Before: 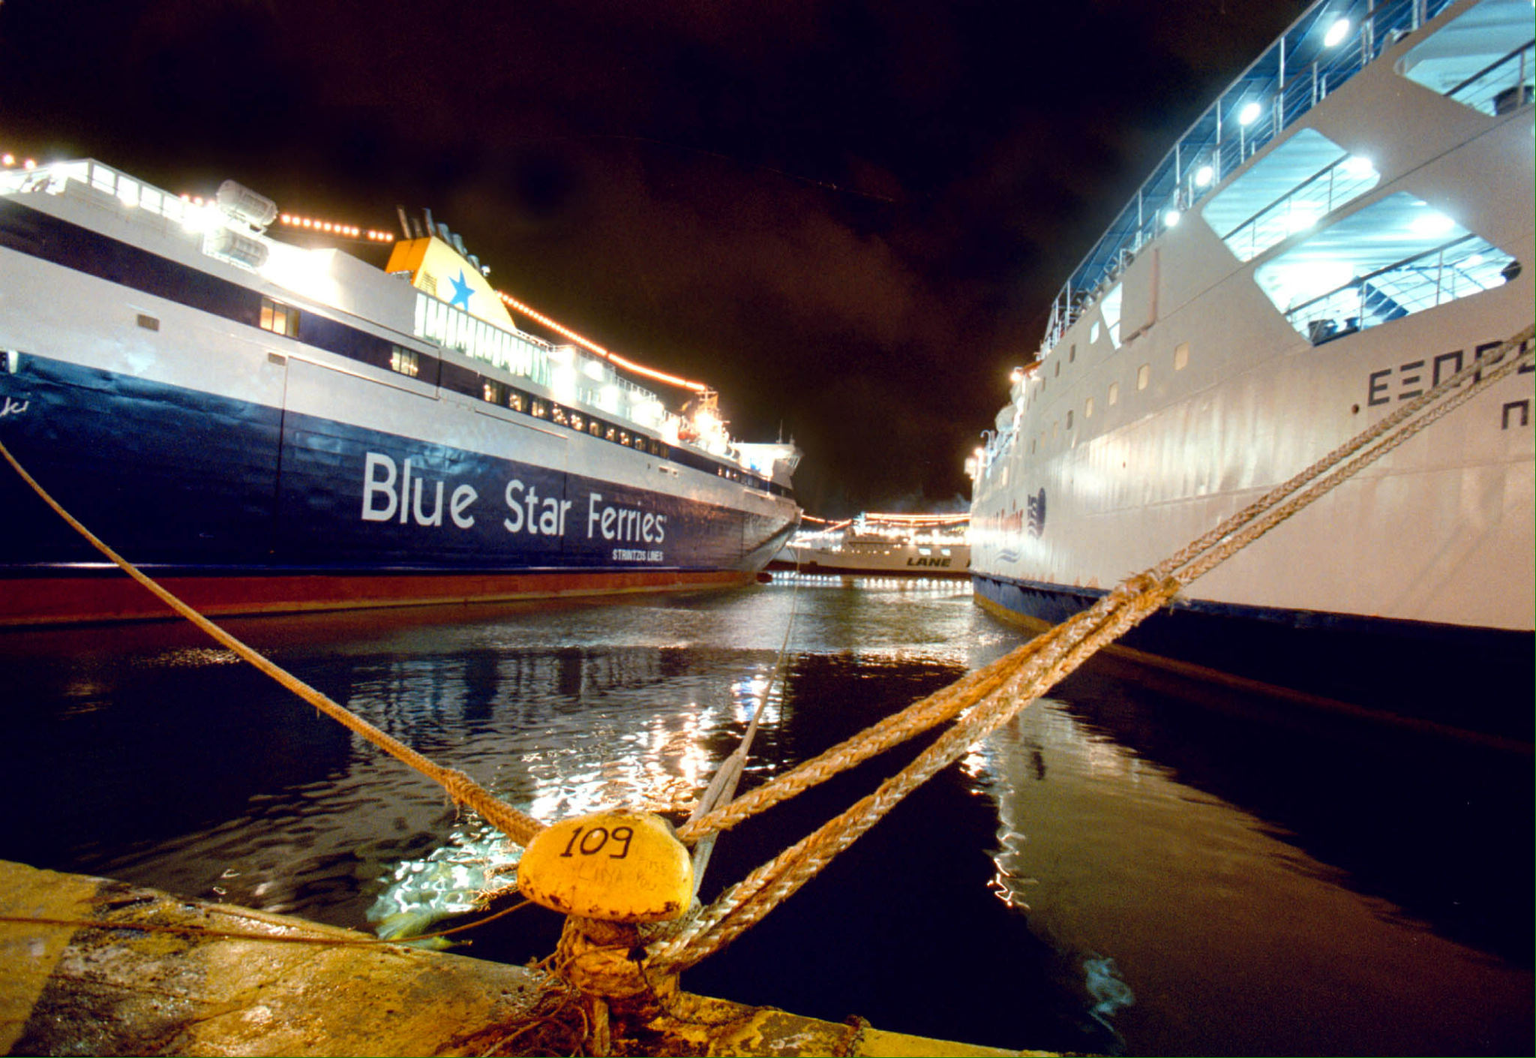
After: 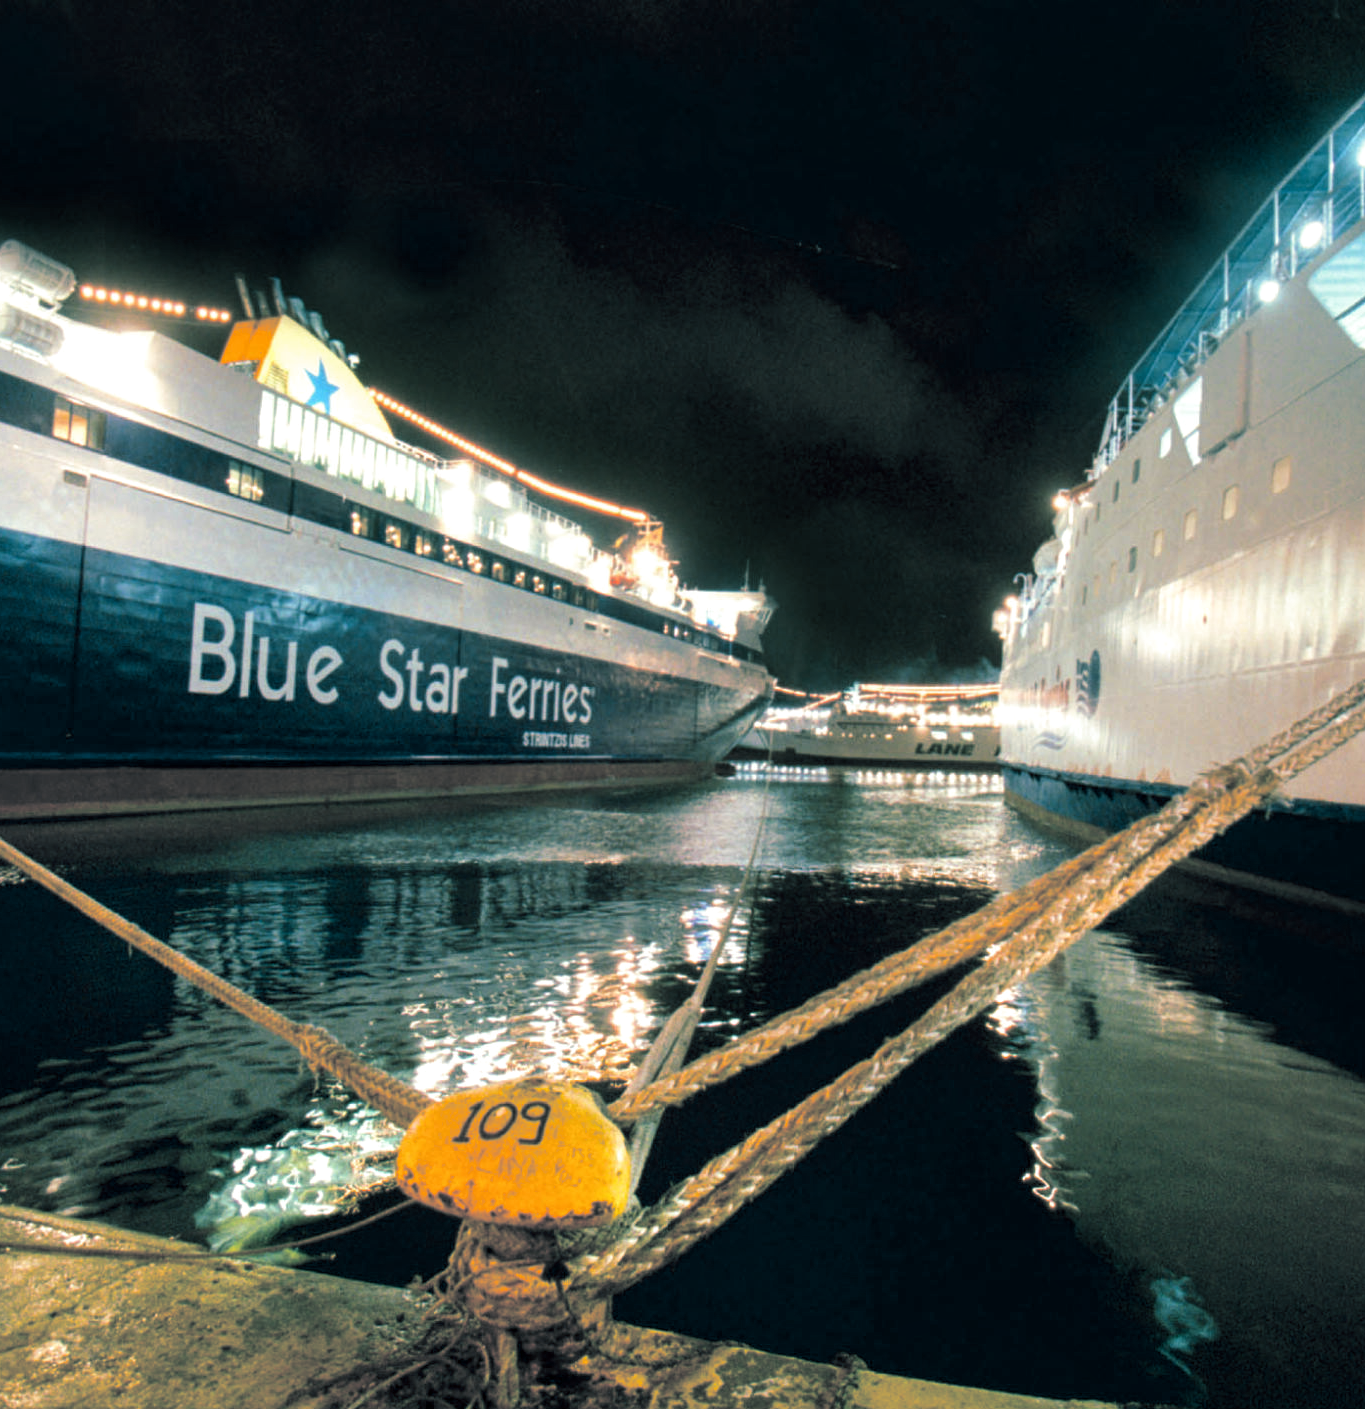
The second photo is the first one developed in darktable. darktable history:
split-toning: shadows › hue 186.43°, highlights › hue 49.29°, compress 30.29%
crop and rotate: left 14.385%, right 18.948%
local contrast: highlights 100%, shadows 100%, detail 120%, midtone range 0.2
